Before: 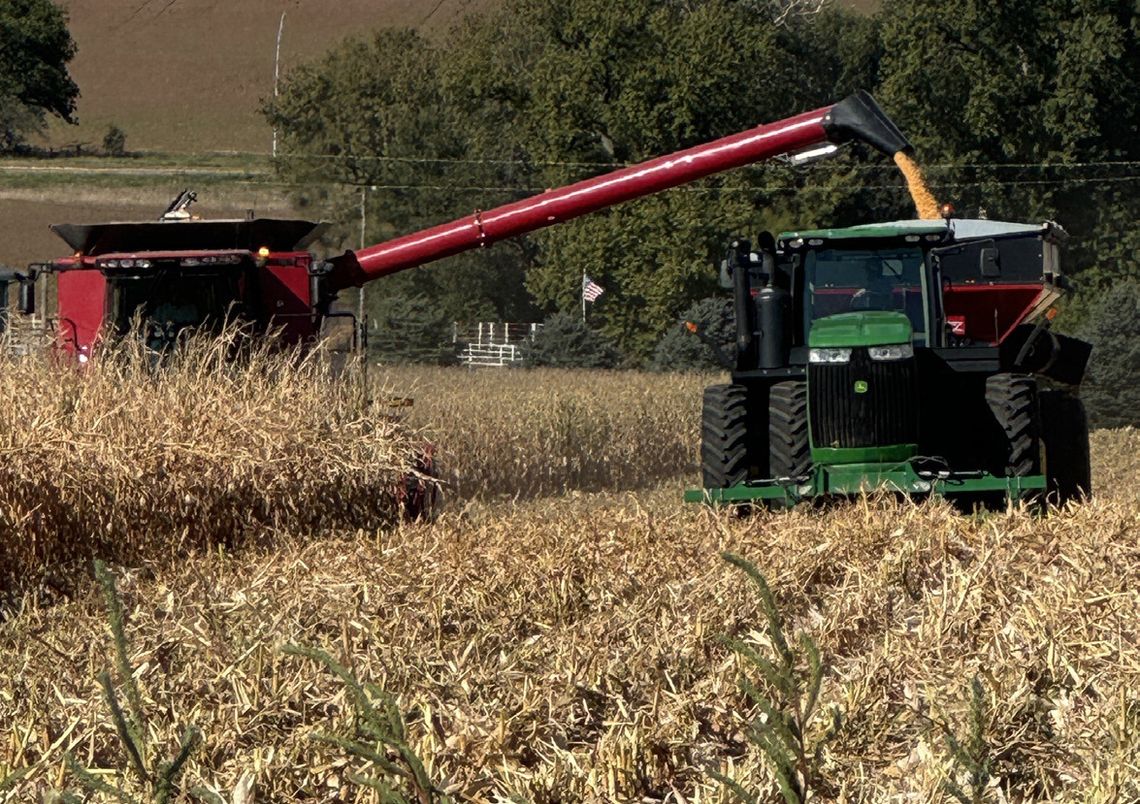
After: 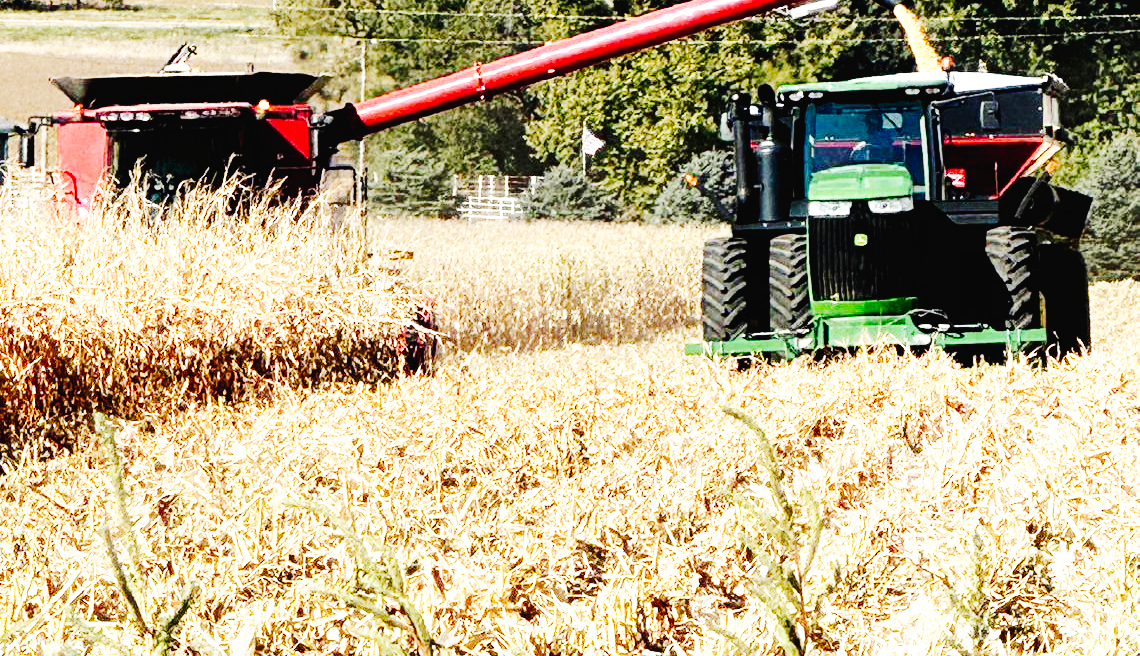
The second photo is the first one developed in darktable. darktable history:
exposure: exposure 1 EV, compensate exposure bias true, compensate highlight preservation false
crop and rotate: top 18.296%
tone curve: curves: ch0 [(0, 0) (0.003, 0.019) (0.011, 0.021) (0.025, 0.023) (0.044, 0.026) (0.069, 0.037) (0.1, 0.059) (0.136, 0.088) (0.177, 0.138) (0.224, 0.199) (0.277, 0.279) (0.335, 0.376) (0.399, 0.481) (0.468, 0.581) (0.543, 0.658) (0.623, 0.735) (0.709, 0.8) (0.801, 0.861) (0.898, 0.928) (1, 1)], preserve colors none
base curve: curves: ch0 [(0, 0) (0.007, 0.004) (0.027, 0.03) (0.046, 0.07) (0.207, 0.54) (0.442, 0.872) (0.673, 0.972) (1, 1)], preserve colors none
